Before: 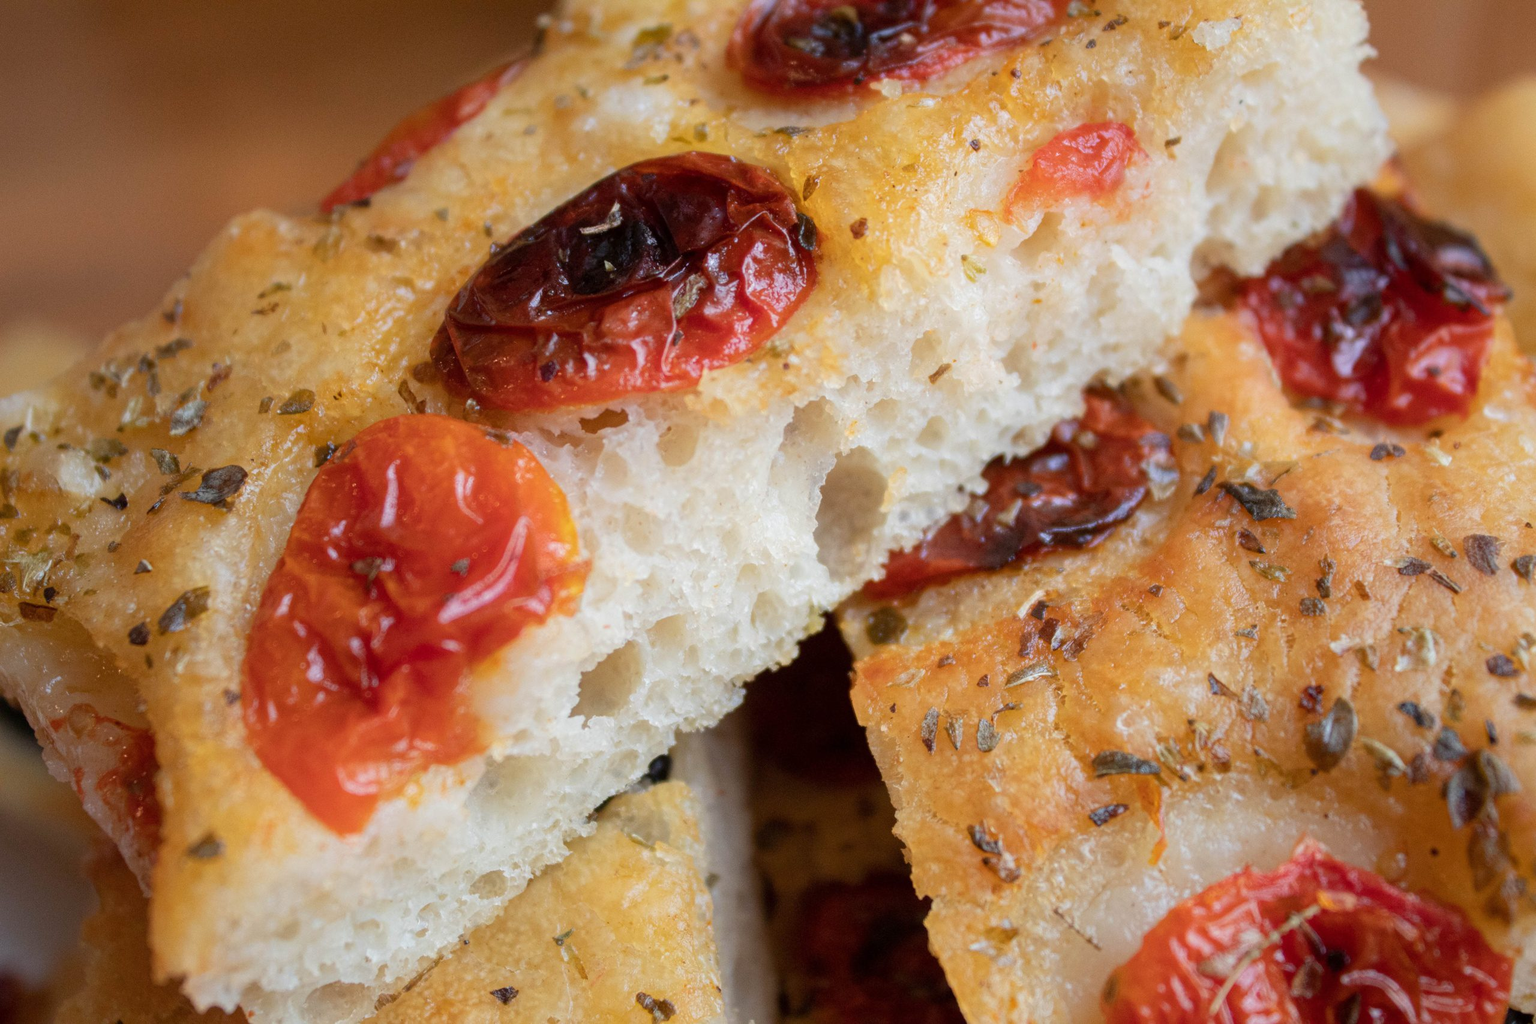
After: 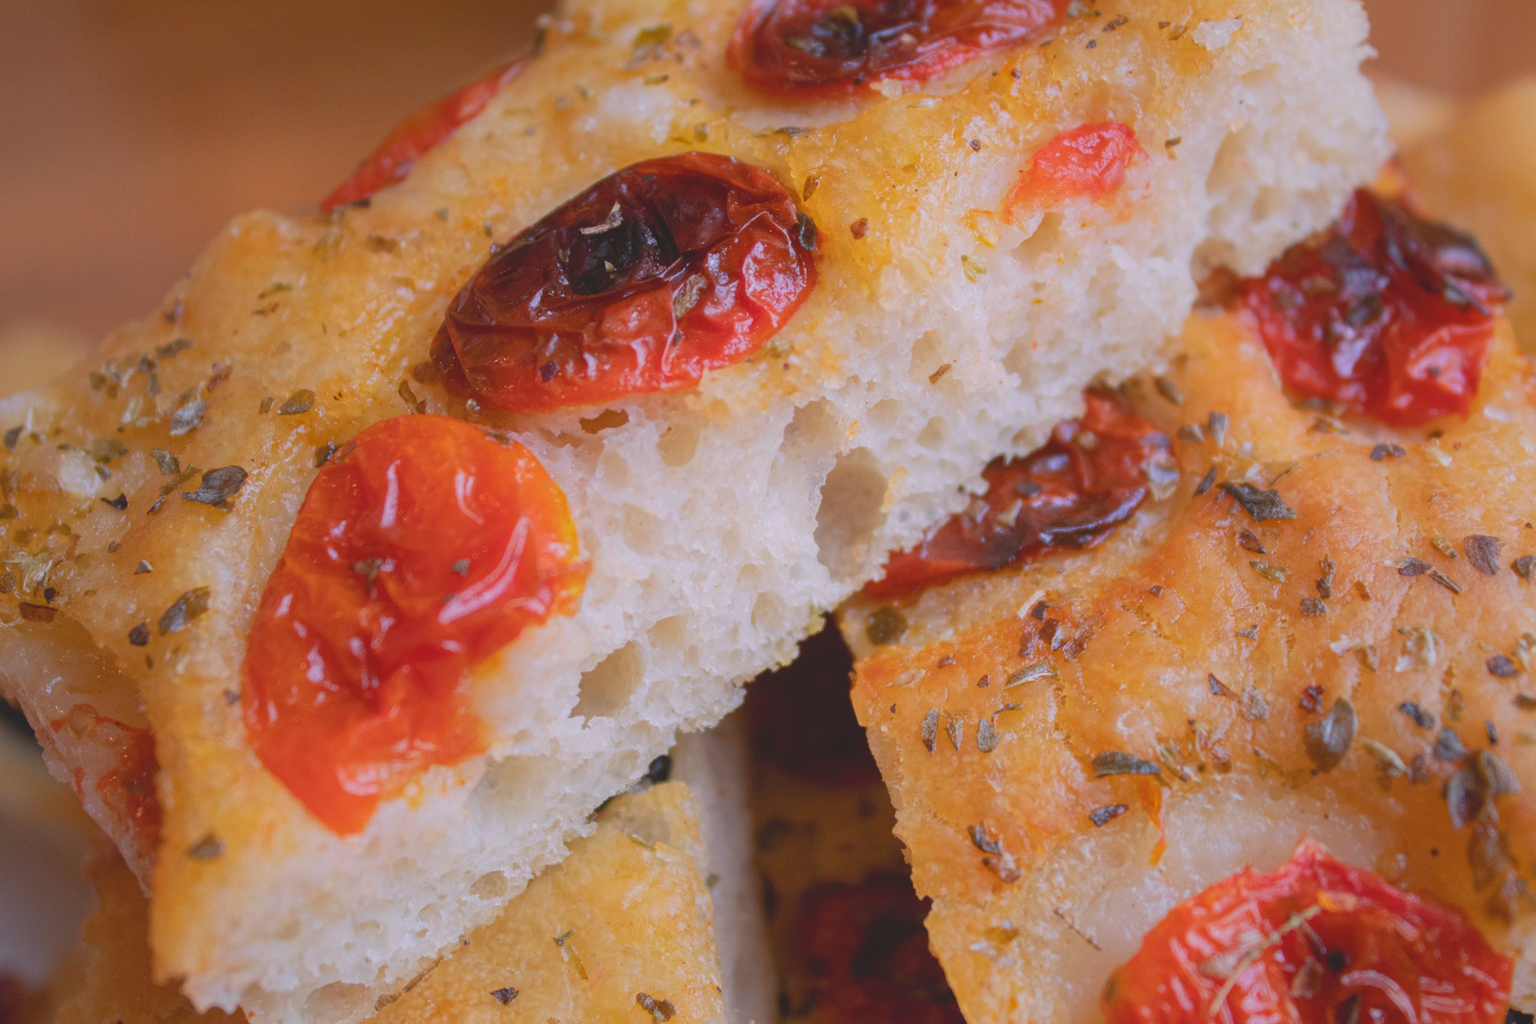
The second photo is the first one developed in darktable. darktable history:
contrast brightness saturation: contrast -0.28
white balance: red 1.05, blue 1.072
